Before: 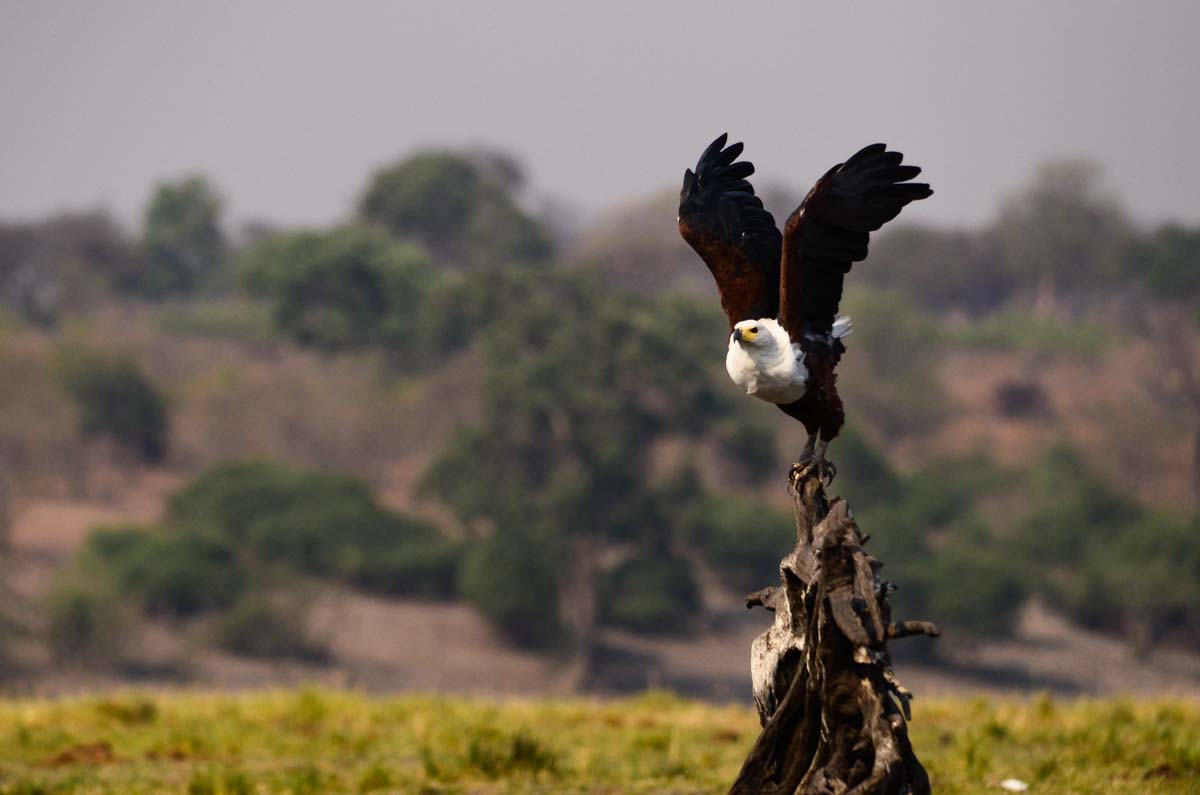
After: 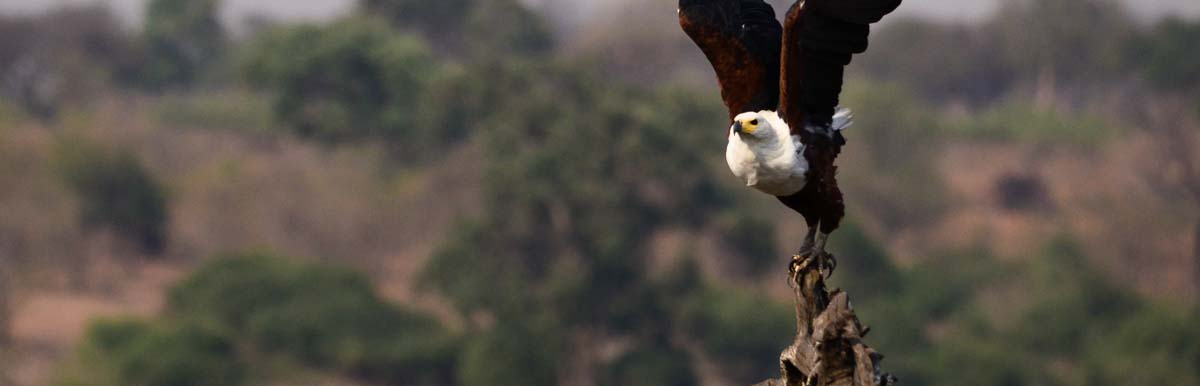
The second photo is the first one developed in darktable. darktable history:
crop and rotate: top 26.199%, bottom 25.23%
